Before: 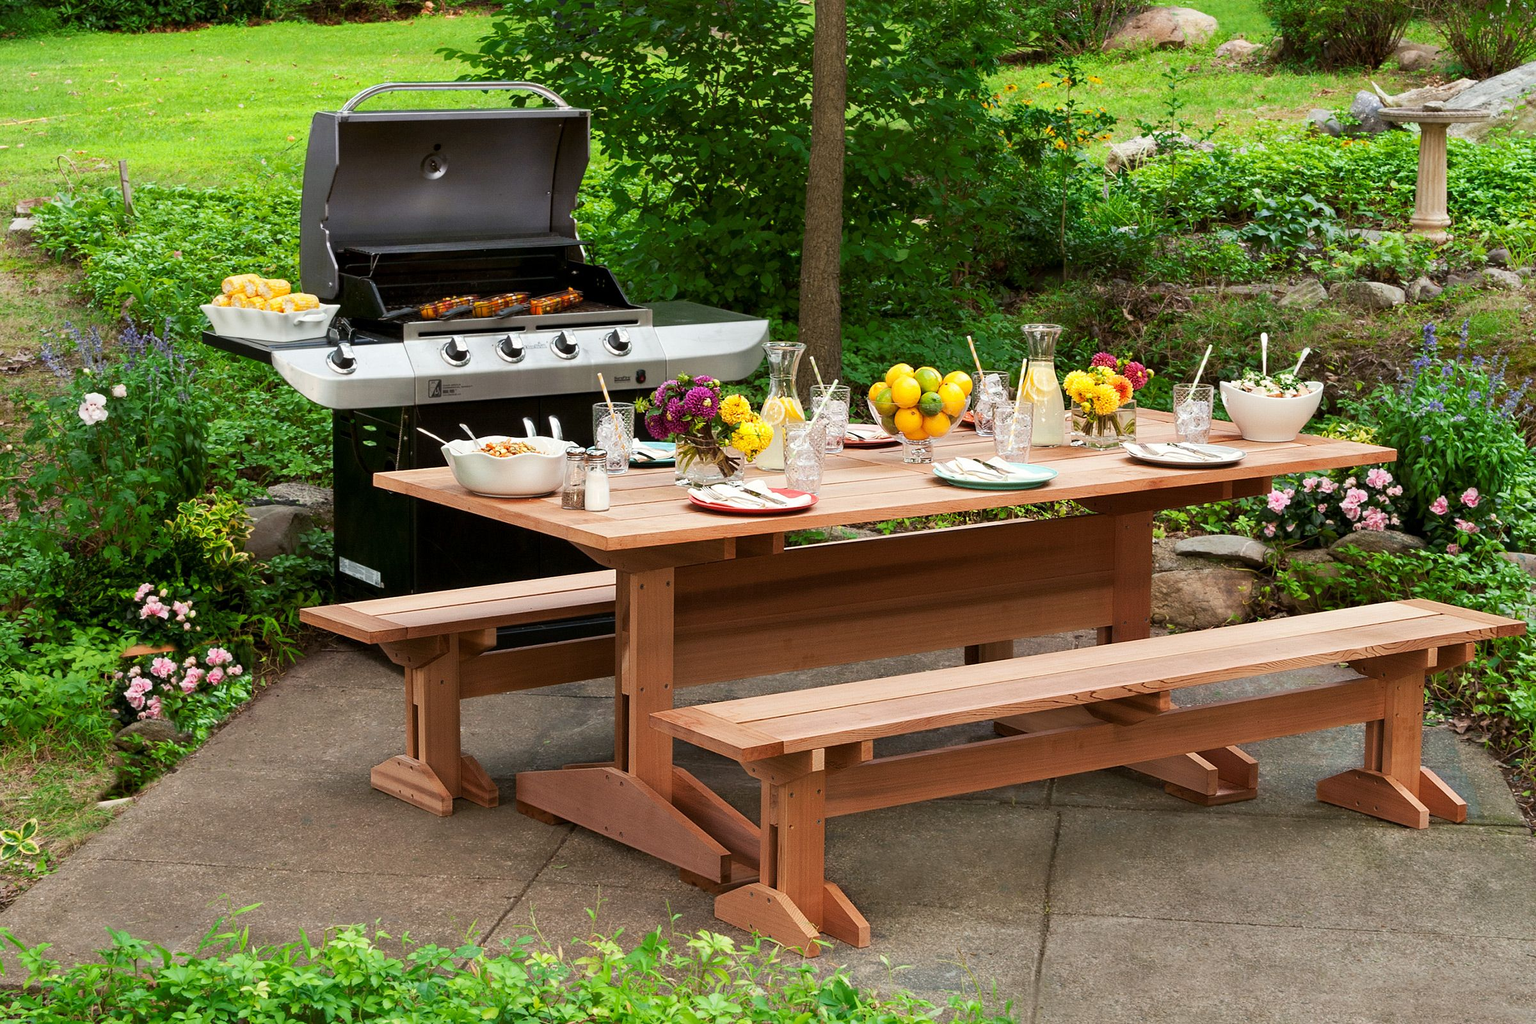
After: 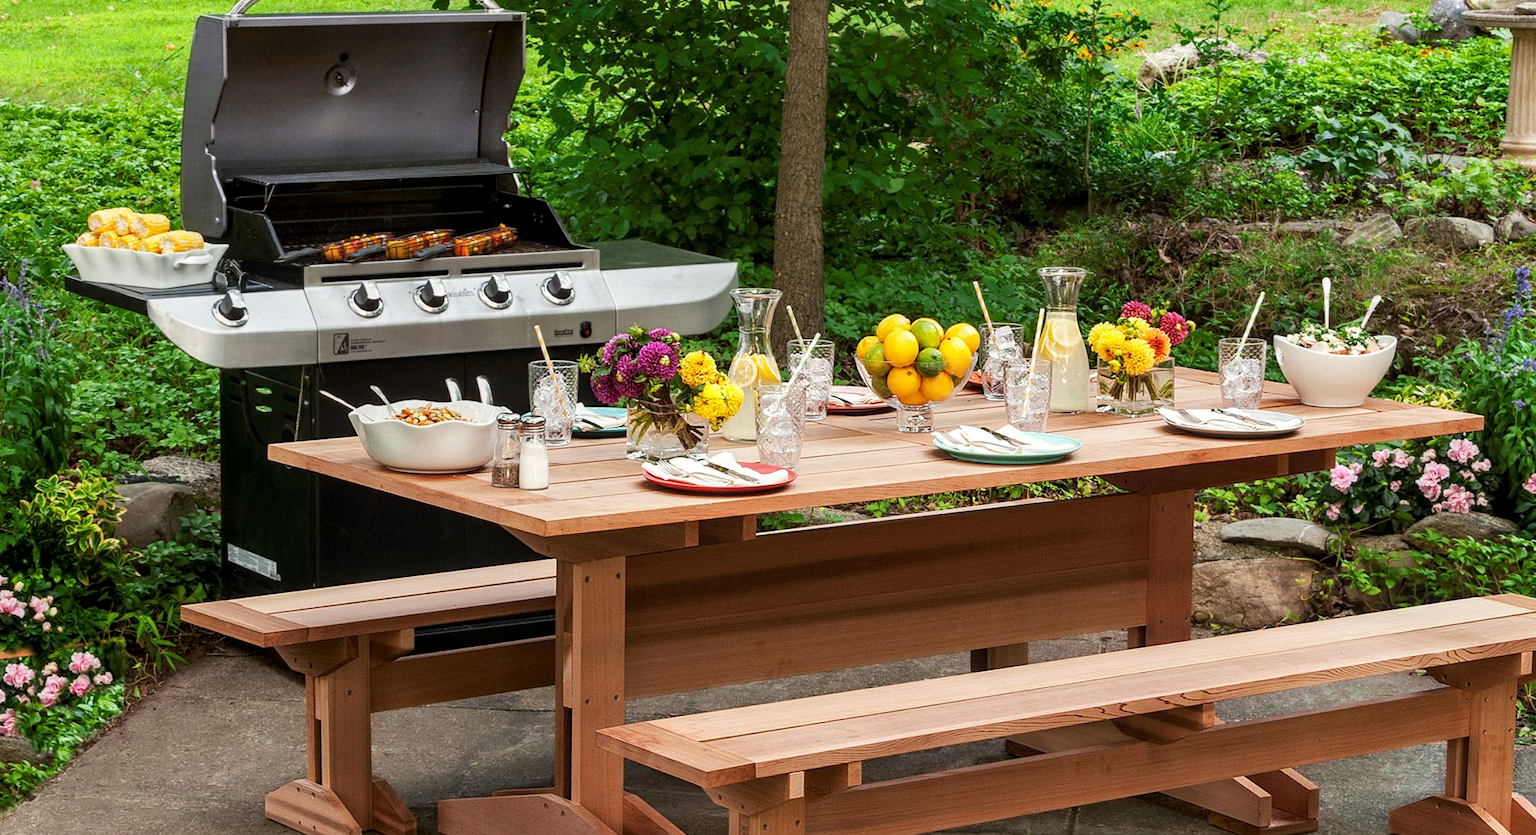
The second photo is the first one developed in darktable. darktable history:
crop and rotate: left 9.63%, top 9.728%, right 6.177%, bottom 21.571%
local contrast: on, module defaults
